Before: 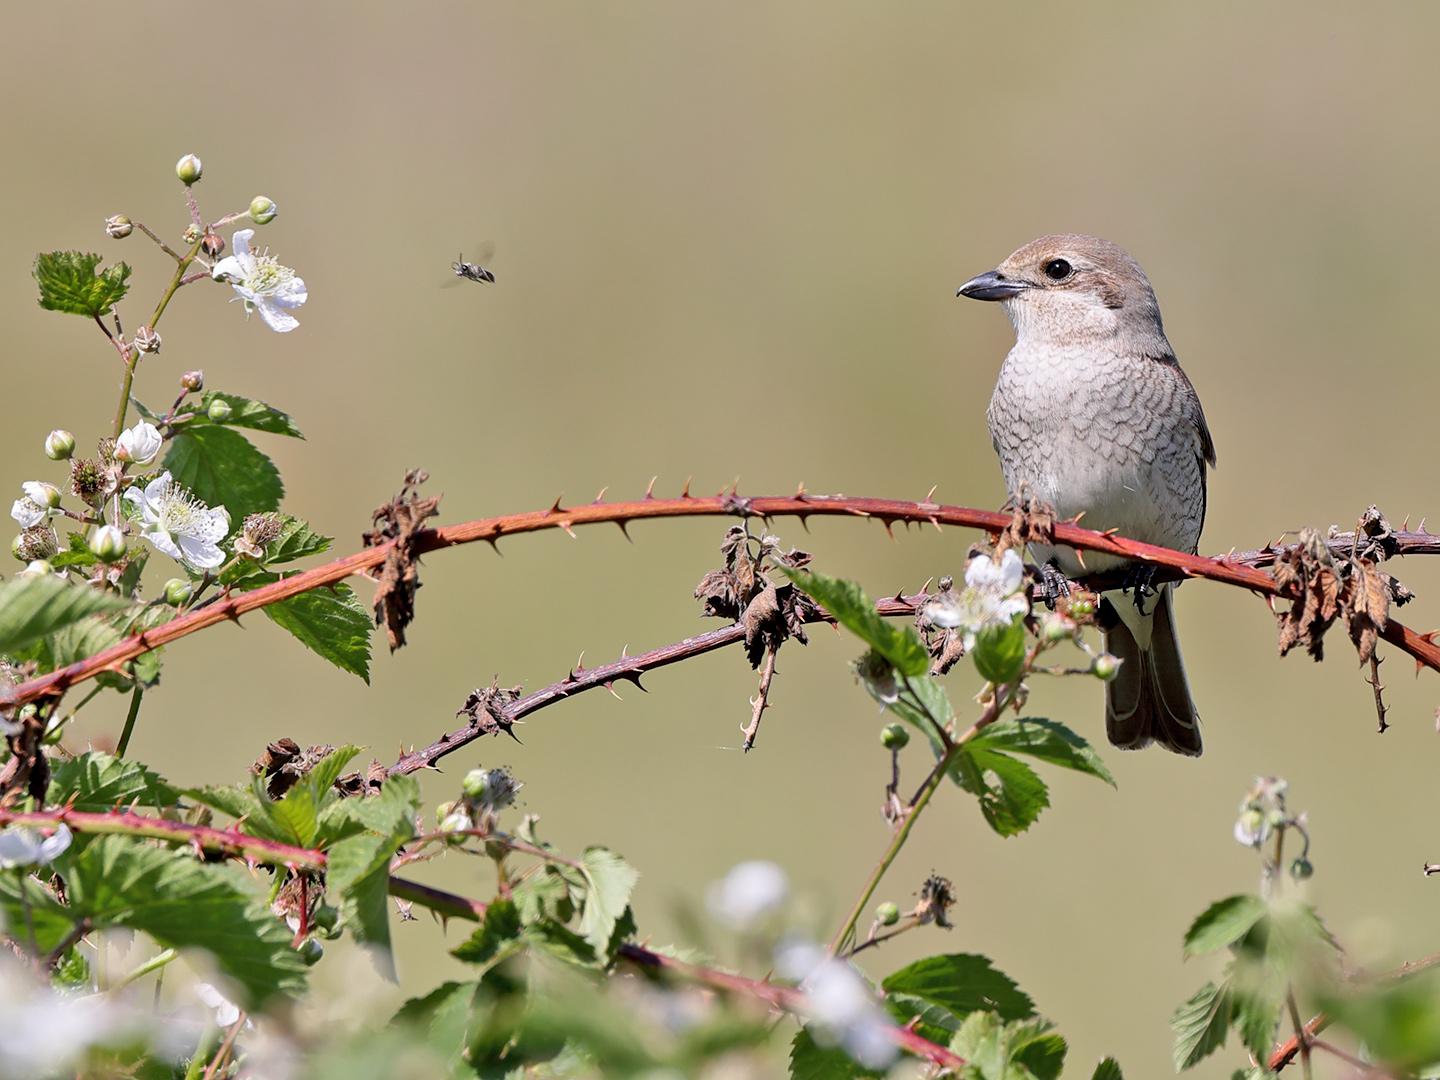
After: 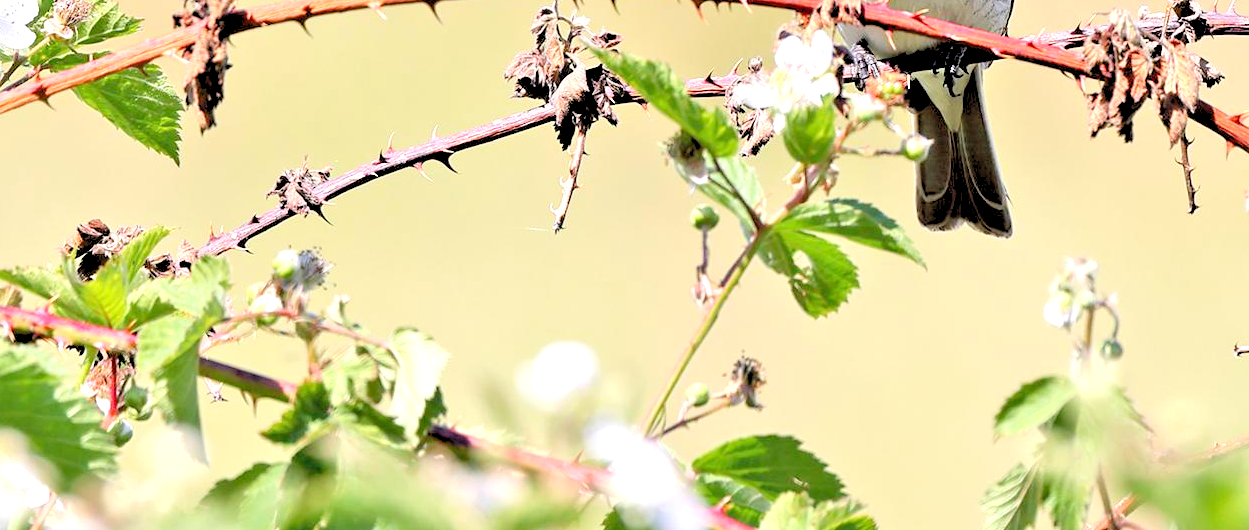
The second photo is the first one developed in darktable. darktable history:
exposure: black level correction 0, exposure 1 EV, compensate highlight preservation false
crop and rotate: left 13.26%, top 48.104%, bottom 2.745%
levels: levels [0.093, 0.434, 0.988]
